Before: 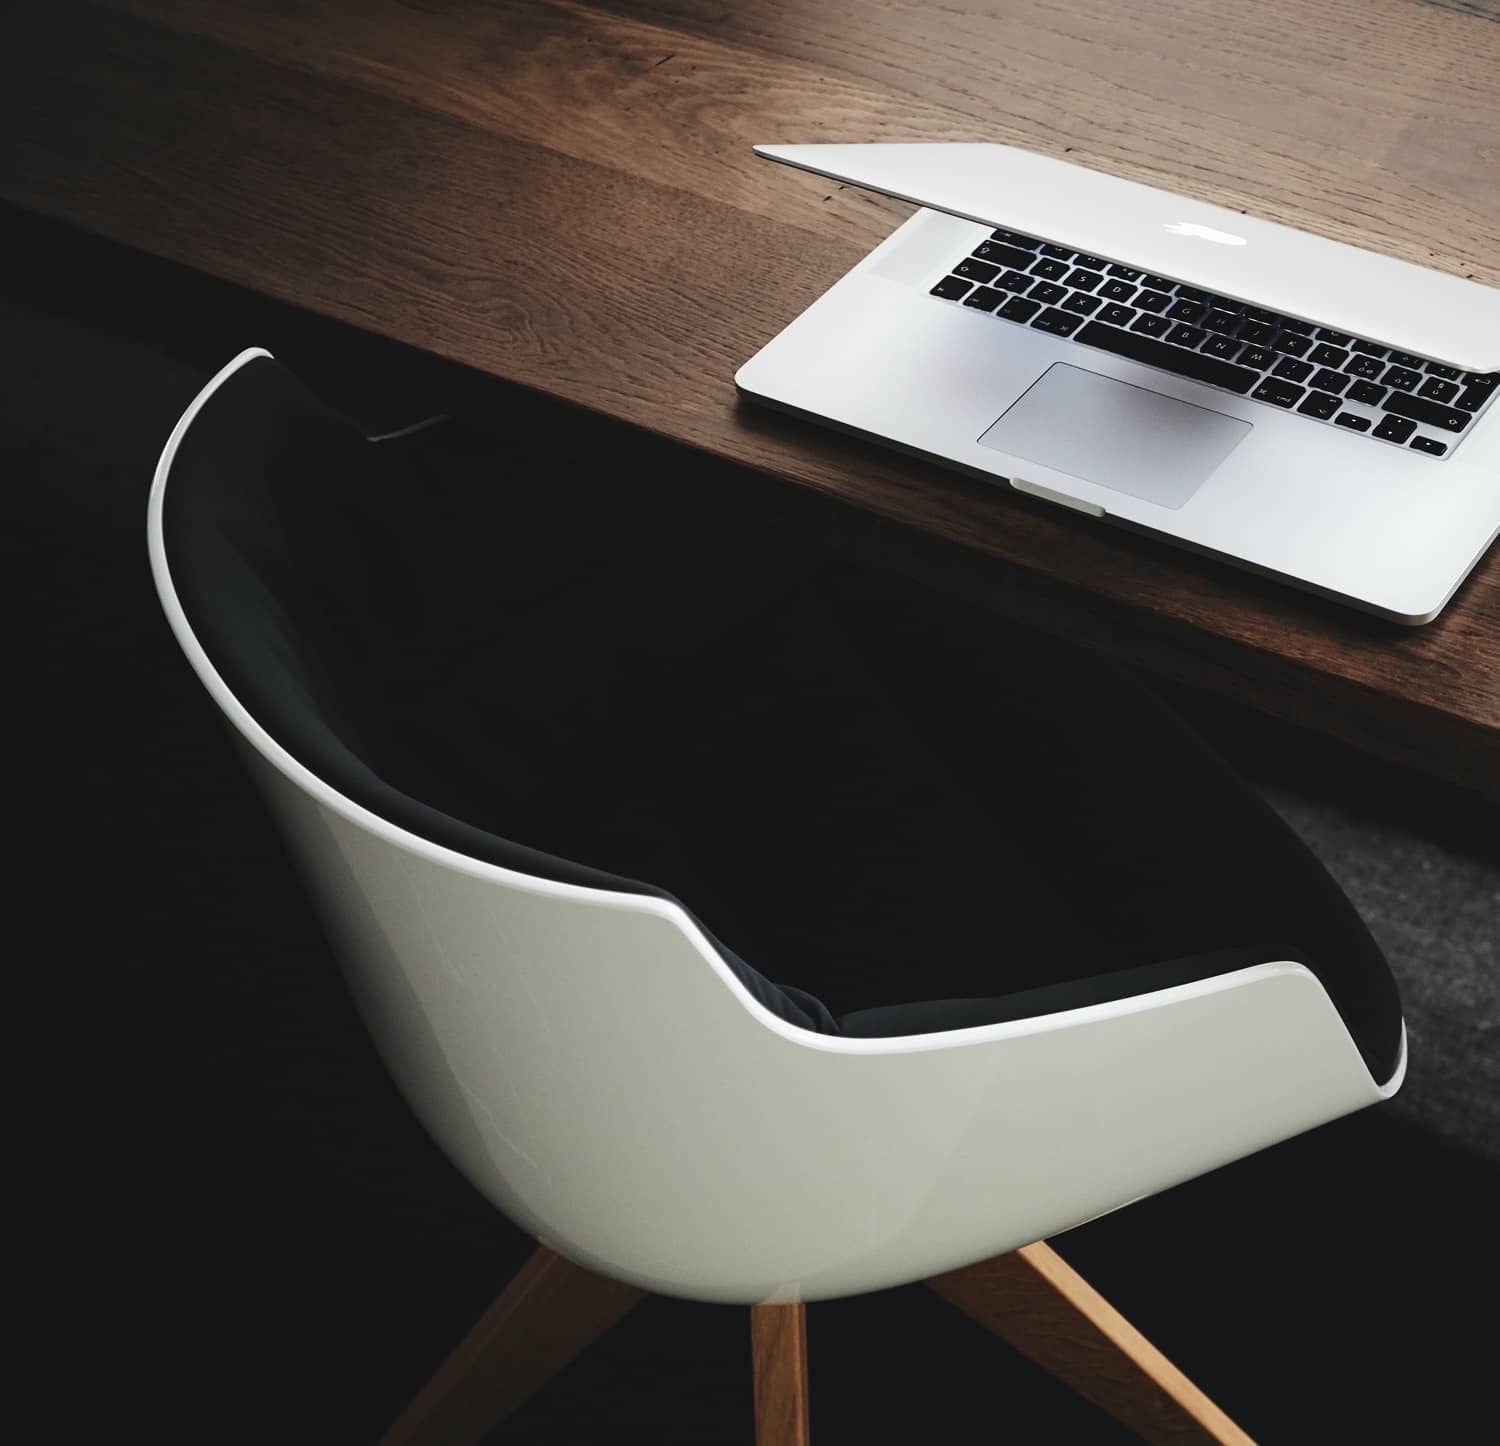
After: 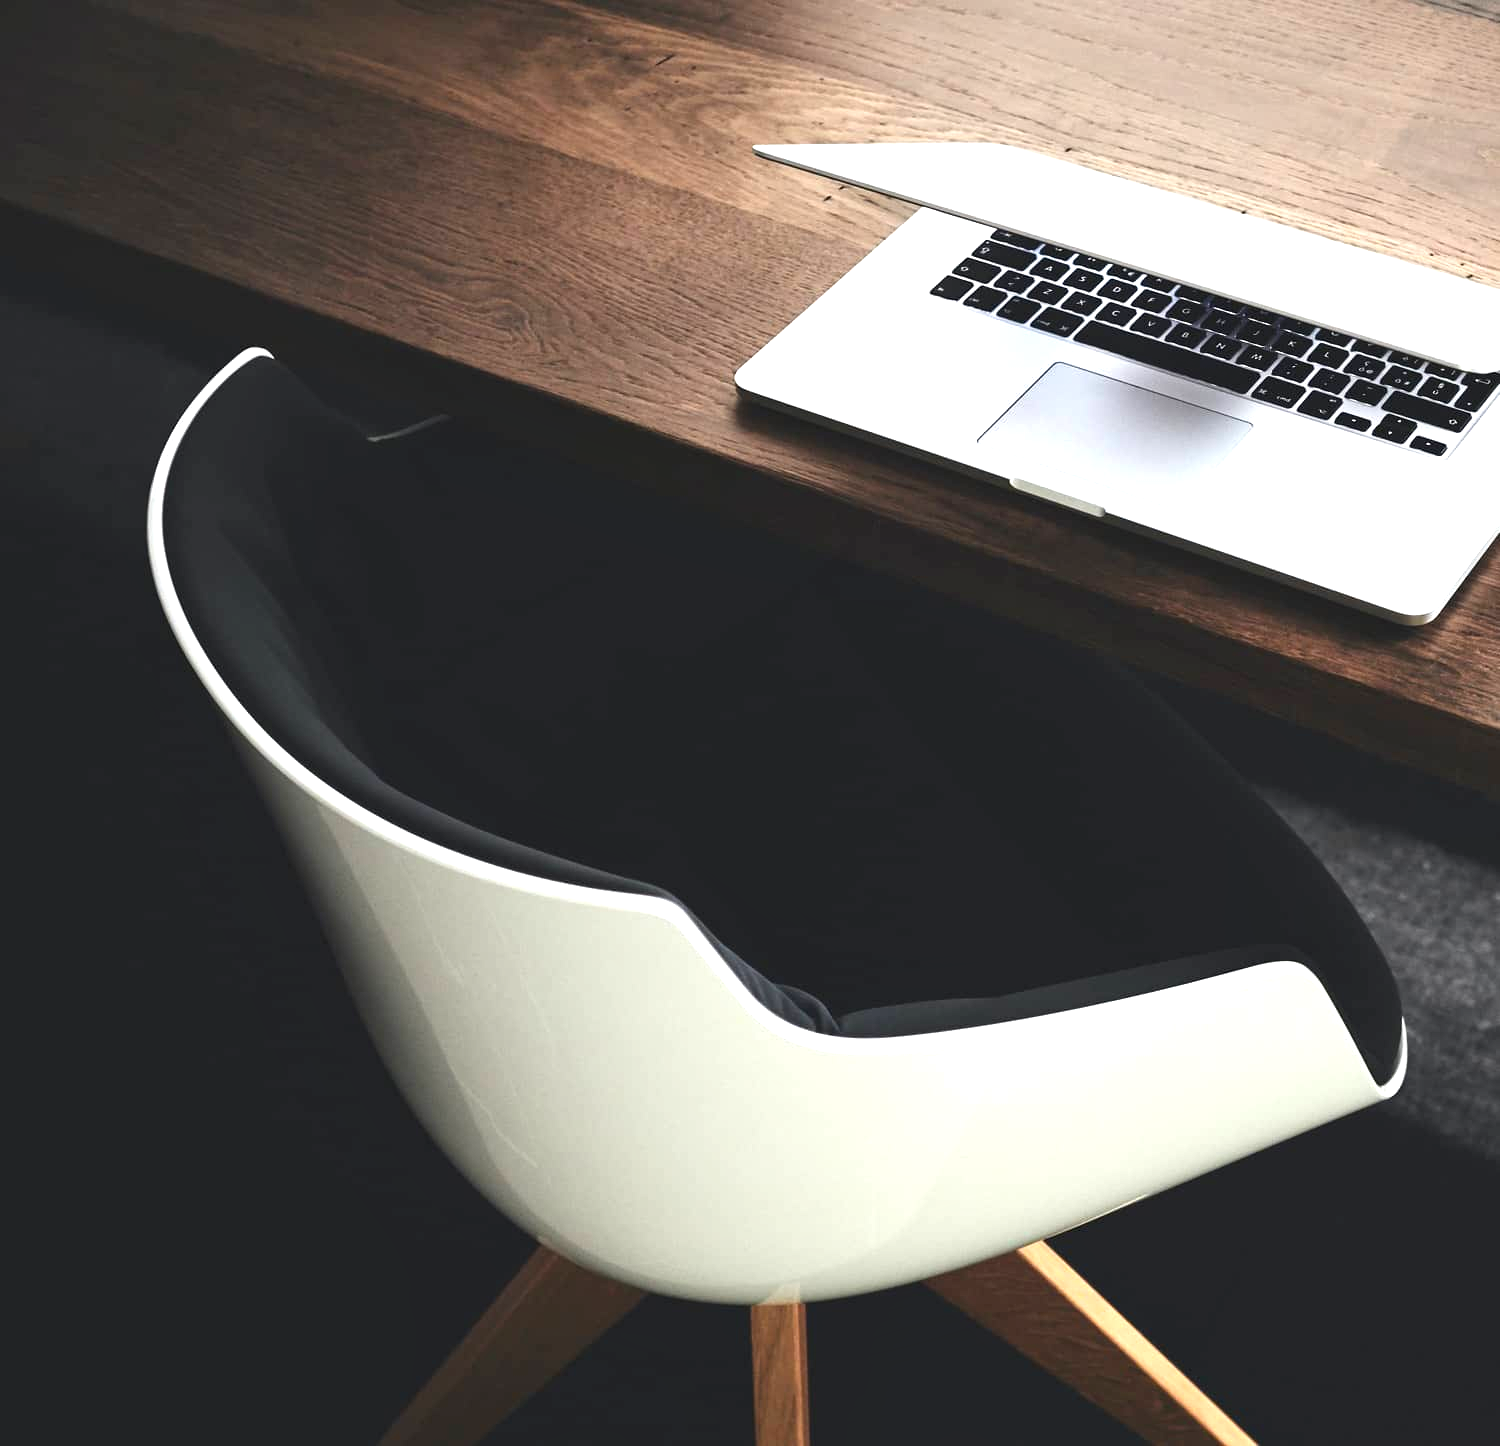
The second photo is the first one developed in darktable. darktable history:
contrast equalizer: octaves 7, y [[0.6 ×6], [0.55 ×6], [0 ×6], [0 ×6], [0 ×6]], mix 0.15
exposure: black level correction 0, exposure 1.1 EV, compensate exposure bias true, compensate highlight preservation false
